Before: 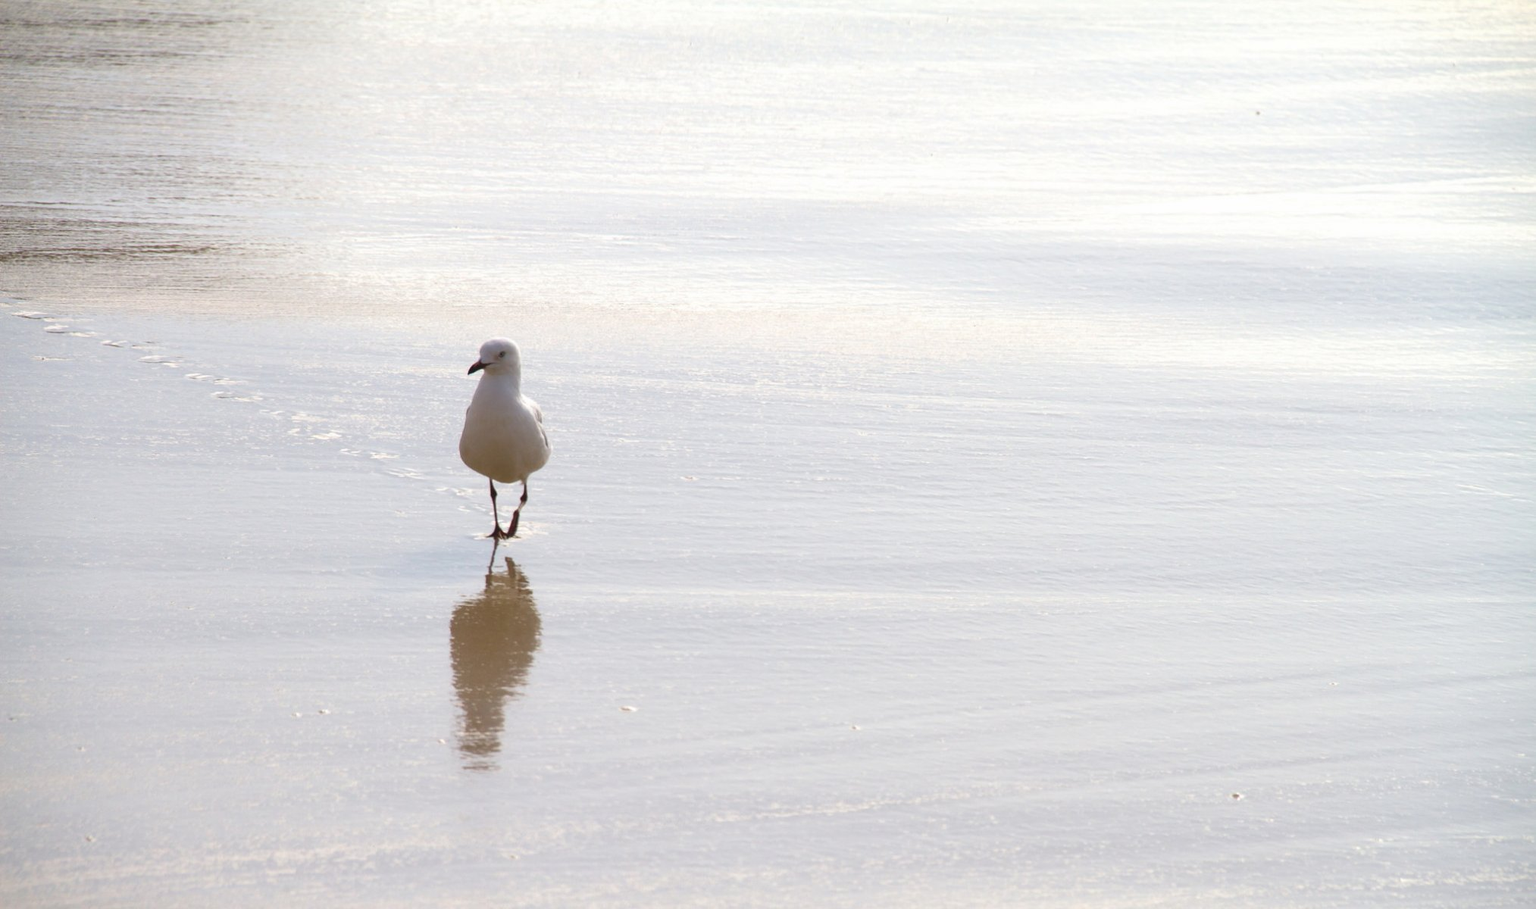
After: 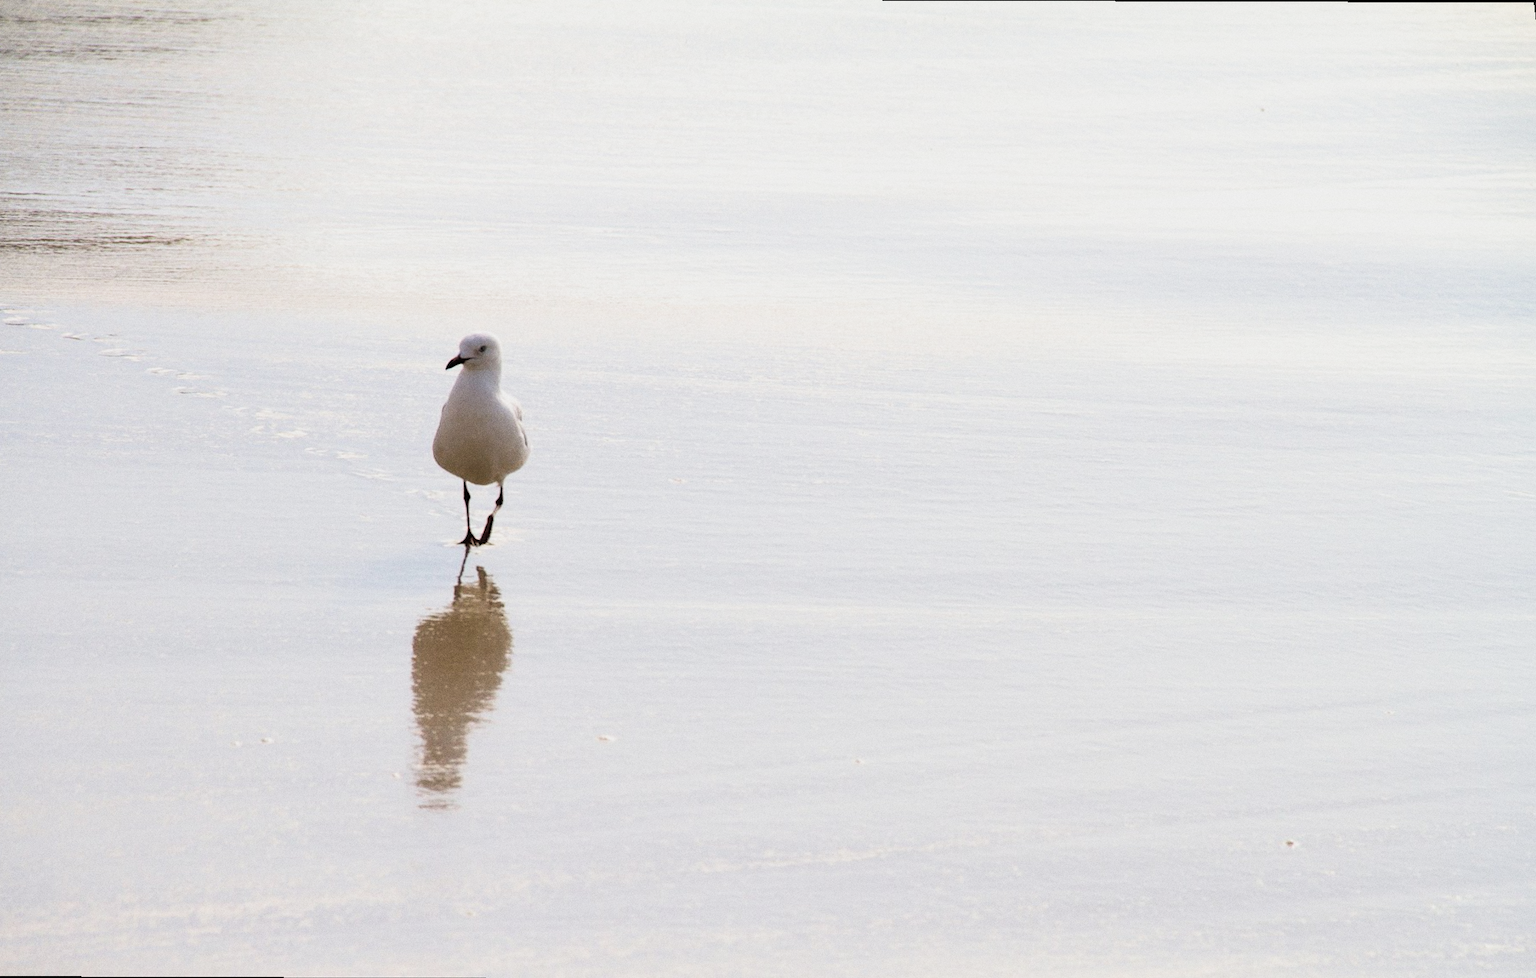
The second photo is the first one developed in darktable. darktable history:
filmic rgb: black relative exposure -7.92 EV, white relative exposure 4.13 EV, threshold 3 EV, hardness 4.02, latitude 51.22%, contrast 1.013, shadows ↔ highlights balance 5.35%, color science v5 (2021), contrast in shadows safe, contrast in highlights safe, enable highlight reconstruction true
tone equalizer: -8 EV -0.75 EV, -7 EV -0.7 EV, -6 EV -0.6 EV, -5 EV -0.4 EV, -3 EV 0.4 EV, -2 EV 0.6 EV, -1 EV 0.7 EV, +0 EV 0.75 EV, edges refinement/feathering 500, mask exposure compensation -1.57 EV, preserve details no
color balance: on, module defaults
rotate and perspective: rotation 0.215°, lens shift (vertical) -0.139, crop left 0.069, crop right 0.939, crop top 0.002, crop bottom 0.996
grain: coarseness 0.09 ISO
